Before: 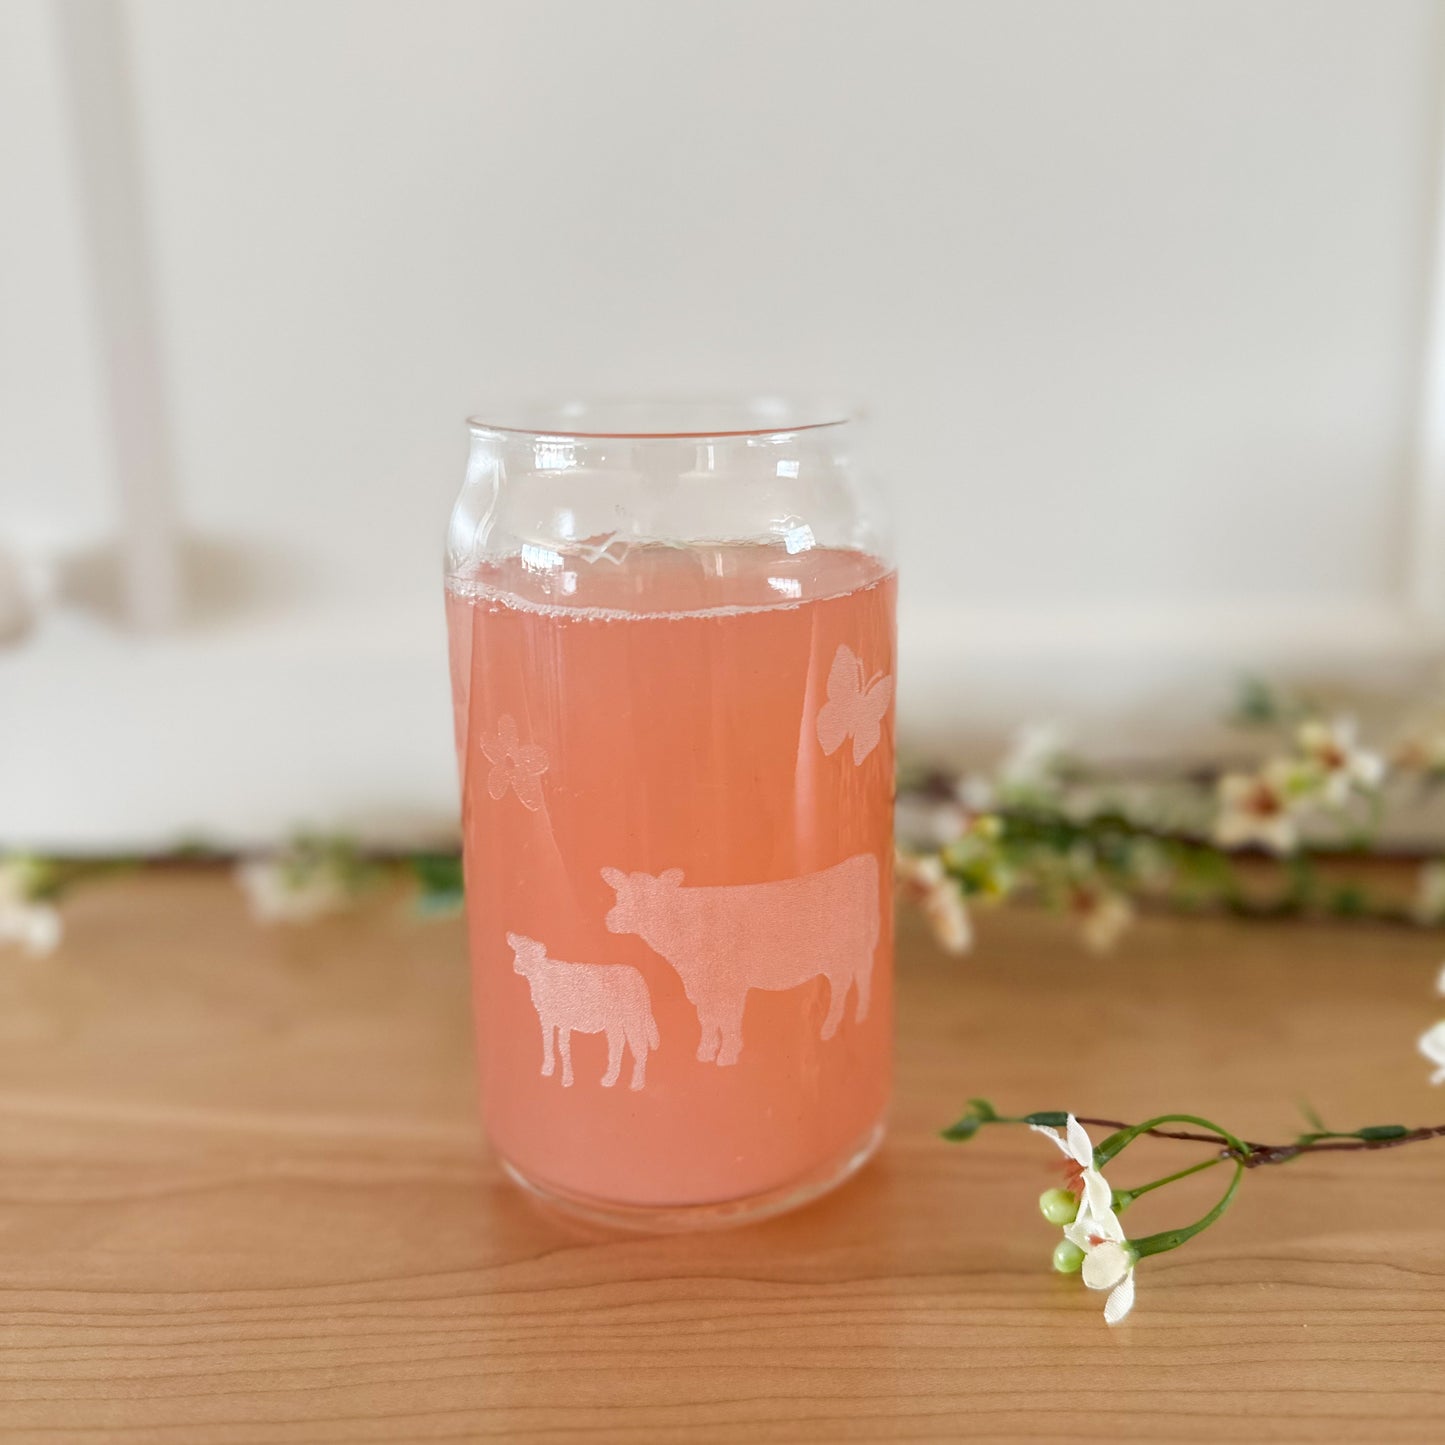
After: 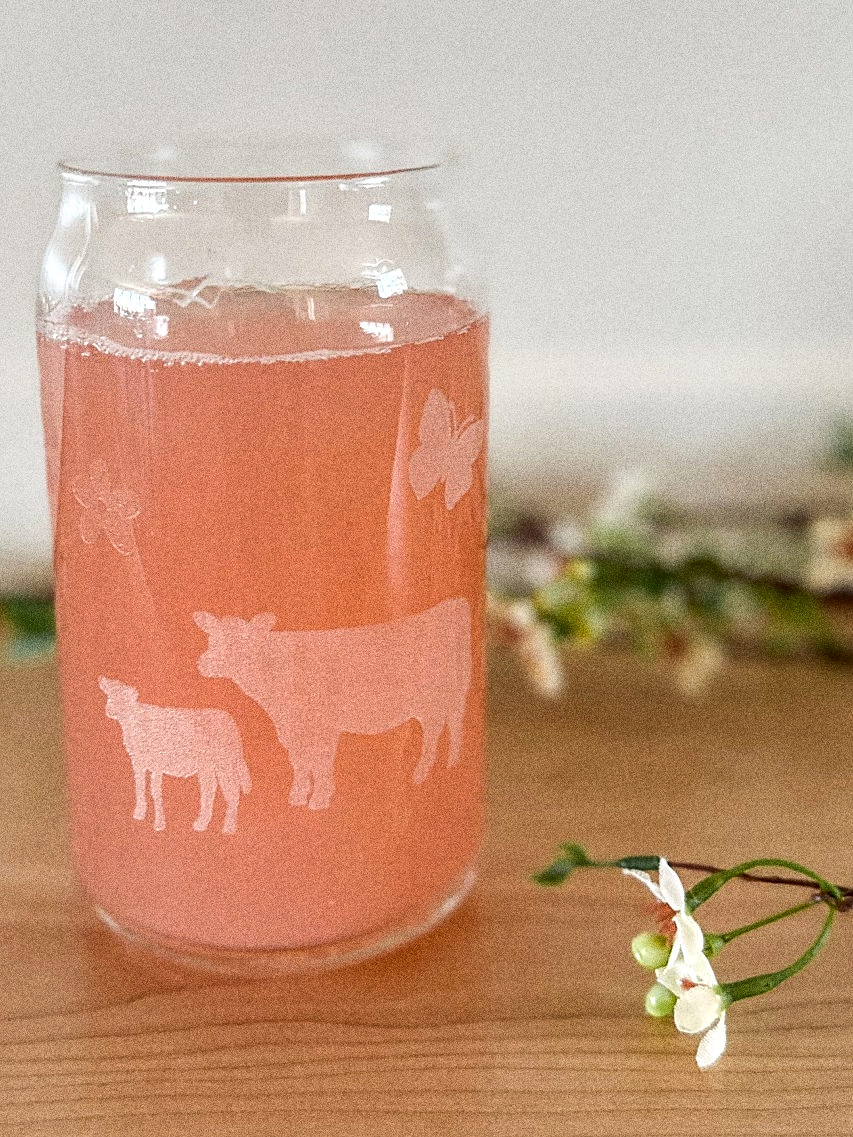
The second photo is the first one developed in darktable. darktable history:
sharpen: on, module defaults
grain: coarseness 10.62 ISO, strength 55.56%
crop and rotate: left 28.256%, top 17.734%, right 12.656%, bottom 3.573%
local contrast: detail 130%
color balance rgb: global vibrance 10%
tone equalizer: on, module defaults
